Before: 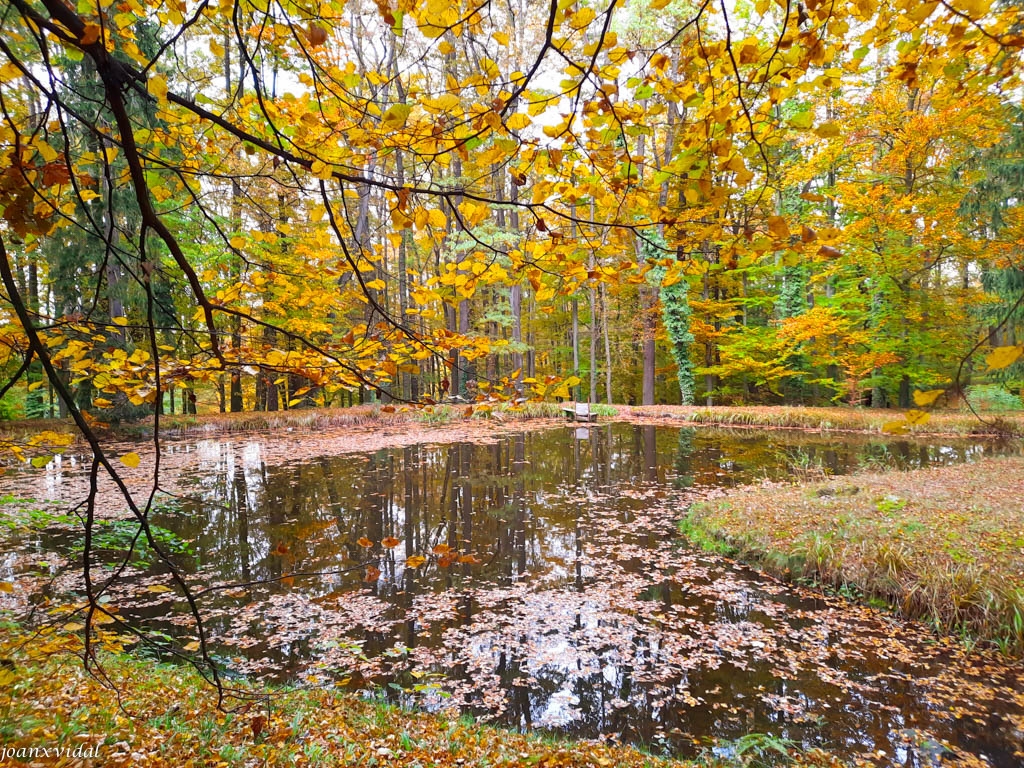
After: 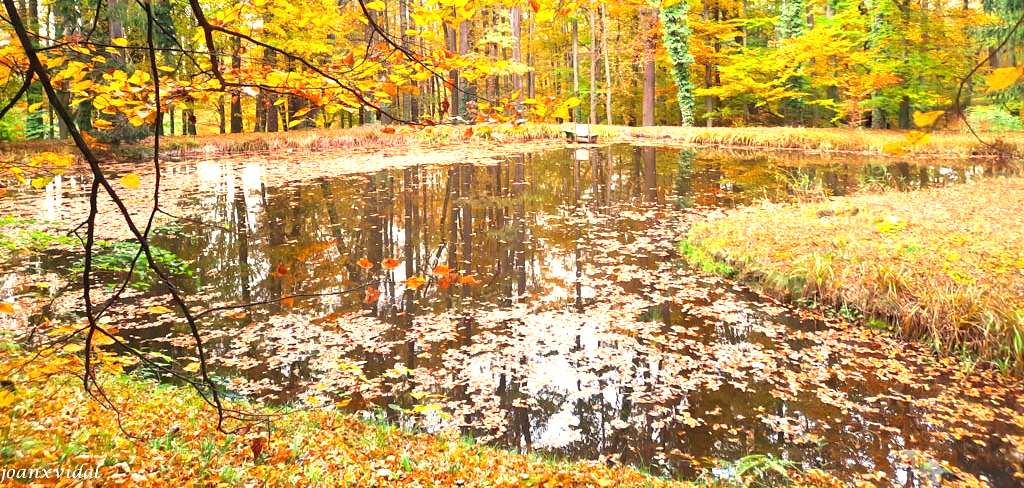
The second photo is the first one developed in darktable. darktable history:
crop and rotate: top 36.435%
exposure: black level correction 0, exposure 1 EV, compensate highlight preservation false
tone equalizer: on, module defaults
white balance: red 1.123, blue 0.83
